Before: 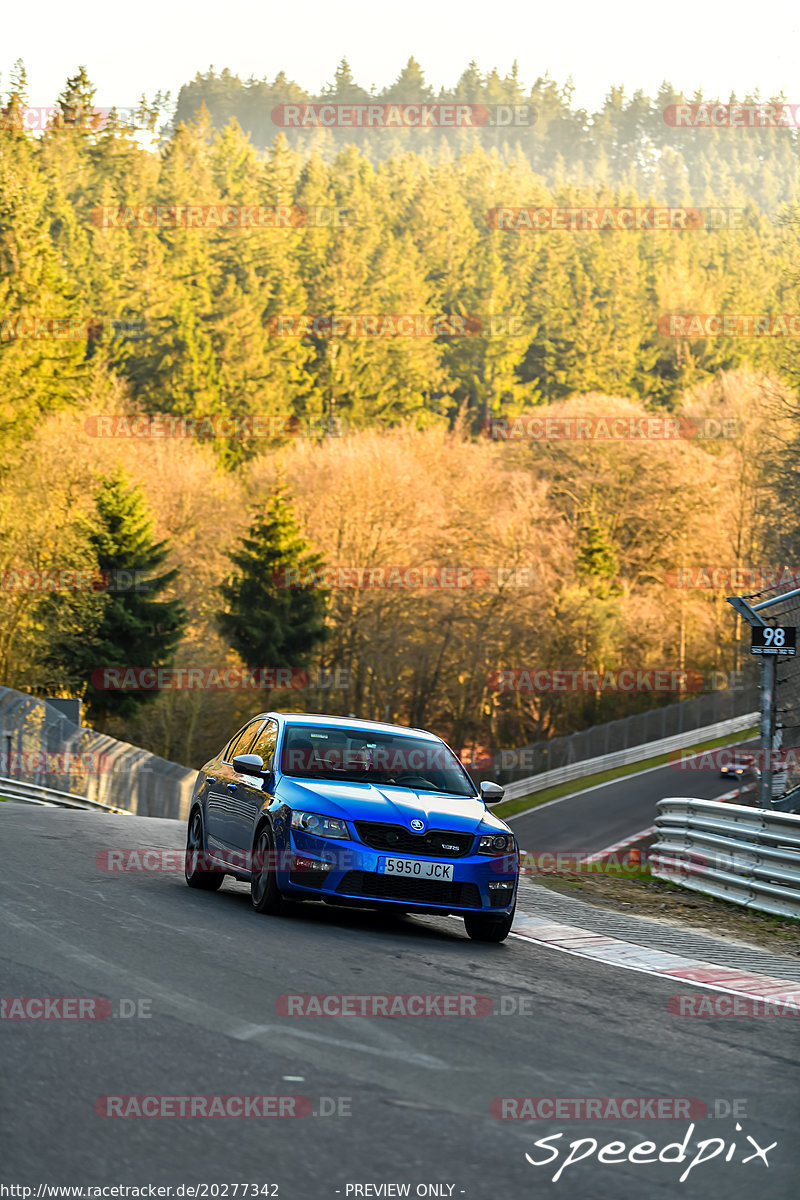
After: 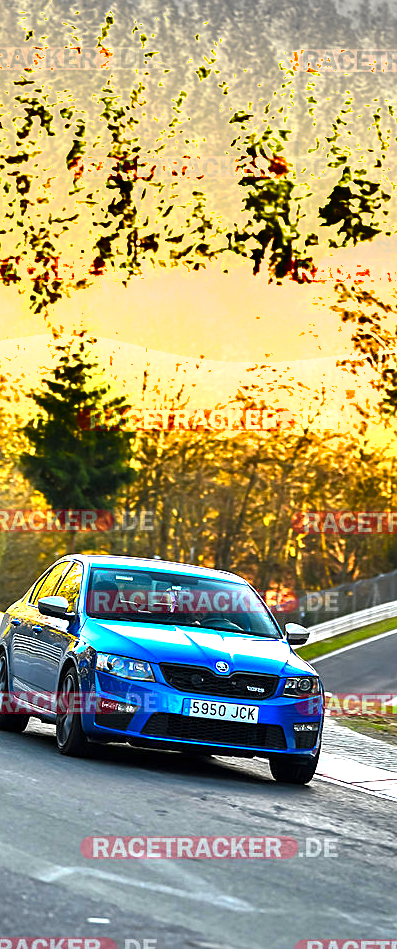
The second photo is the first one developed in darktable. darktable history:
sharpen: amount 0.214
crop and rotate: angle 0.013°, left 24.372%, top 13.196%, right 25.875%, bottom 7.675%
shadows and highlights: radius 102.14, shadows 50.78, highlights -66.02, soften with gaussian
tone equalizer: -8 EV -0.442 EV, -7 EV -0.413 EV, -6 EV -0.367 EV, -5 EV -0.205 EV, -3 EV 0.236 EV, -2 EV 0.308 EV, -1 EV 0.397 EV, +0 EV 0.392 EV
contrast brightness saturation: contrast 0.091, saturation 0.271
exposure: black level correction 0, exposure 1.328 EV, compensate highlight preservation false
